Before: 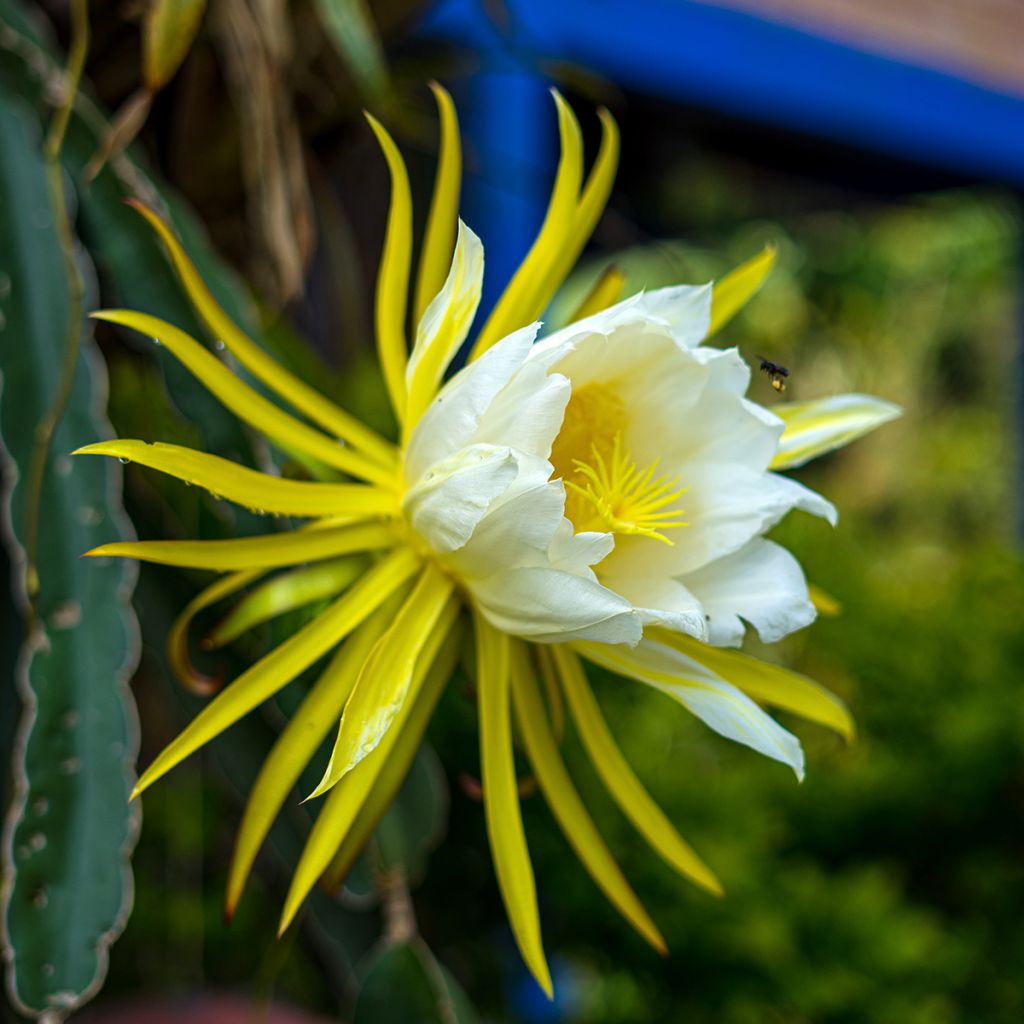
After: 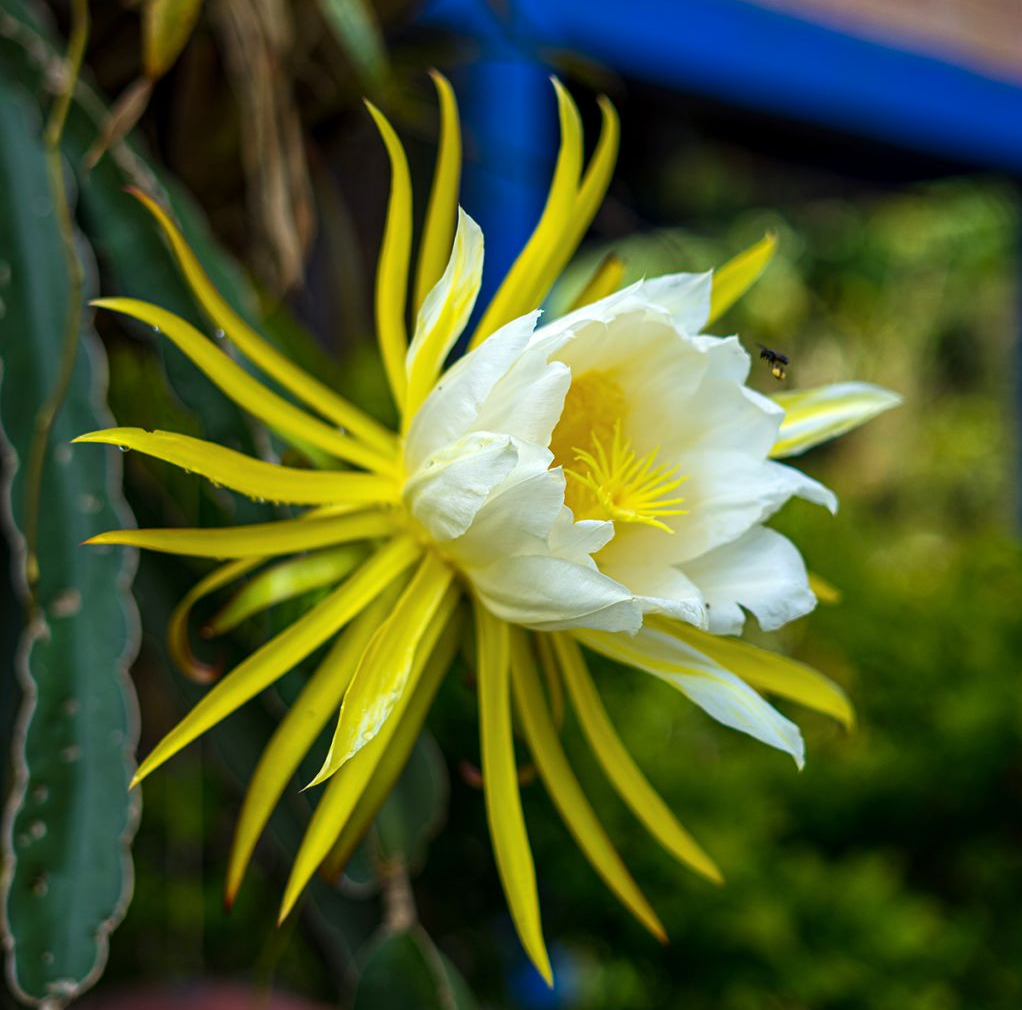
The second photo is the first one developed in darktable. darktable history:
tone curve: curves: ch0 [(0, 0) (0.003, 0.003) (0.011, 0.011) (0.025, 0.025) (0.044, 0.044) (0.069, 0.068) (0.1, 0.099) (0.136, 0.134) (0.177, 0.175) (0.224, 0.222) (0.277, 0.274) (0.335, 0.331) (0.399, 0.395) (0.468, 0.463) (0.543, 0.554) (0.623, 0.632) (0.709, 0.716) (0.801, 0.805) (0.898, 0.9) (1, 1)], color space Lab, independent channels, preserve colors none
crop: top 1.243%, right 0.045%
